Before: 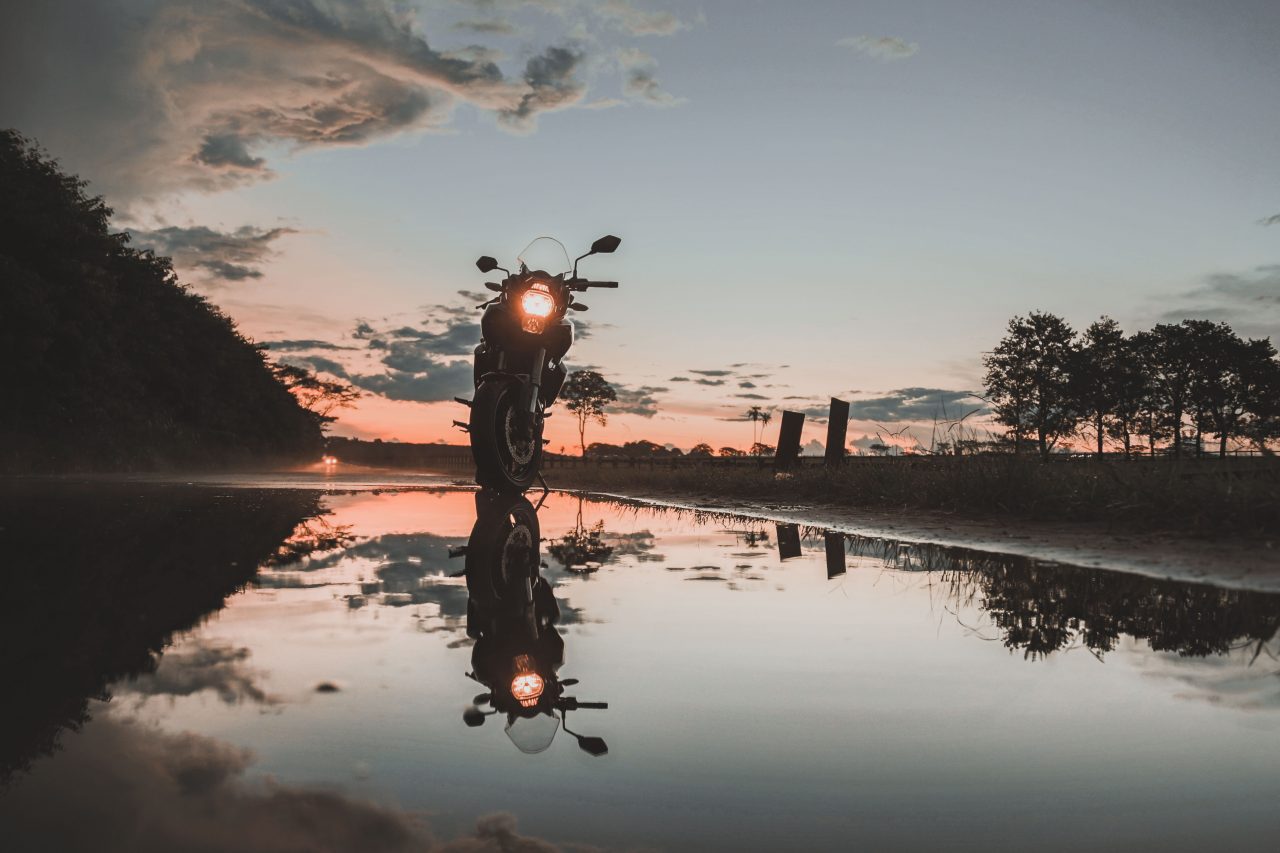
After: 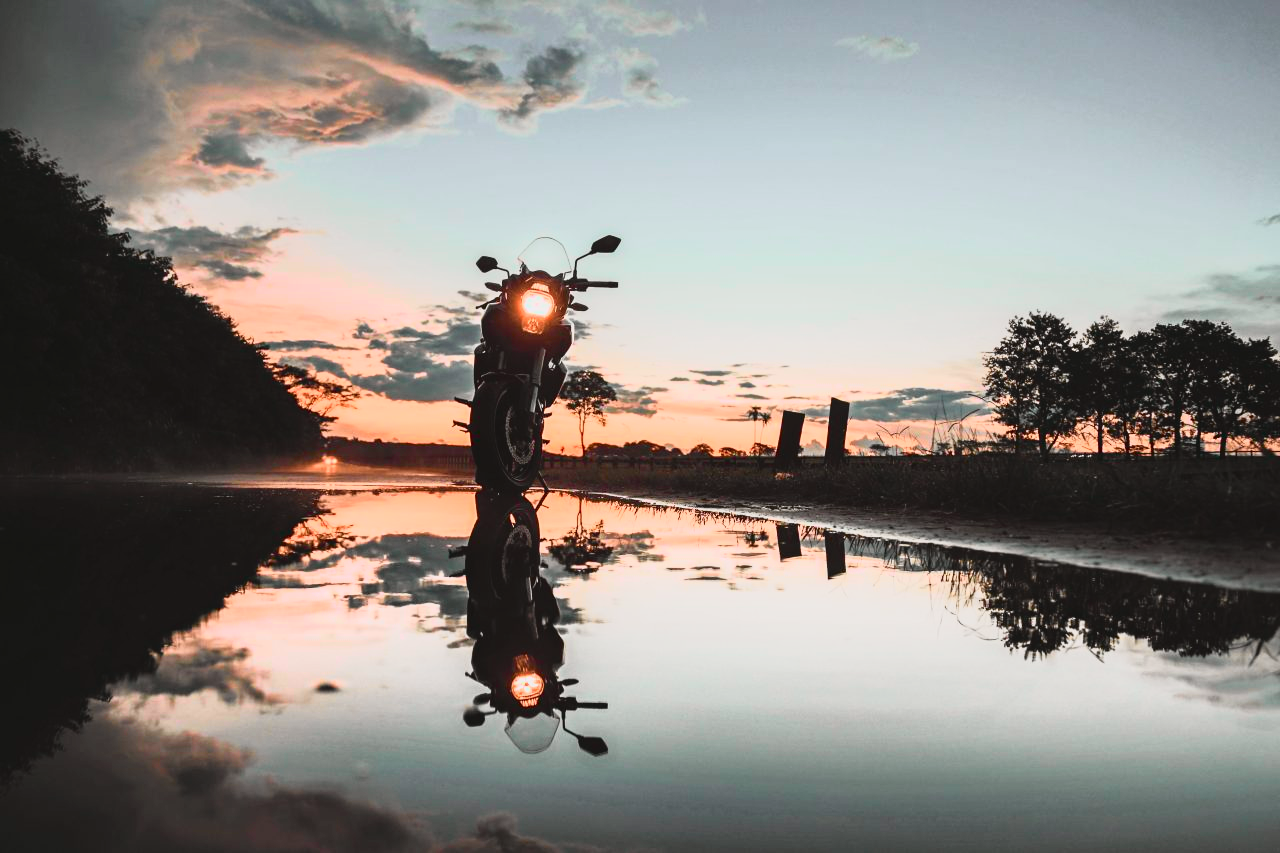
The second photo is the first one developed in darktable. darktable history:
tone curve: curves: ch0 [(0, 0) (0.046, 0.031) (0.163, 0.114) (0.391, 0.432) (0.488, 0.561) (0.695, 0.839) (0.785, 0.904) (1, 0.965)]; ch1 [(0, 0) (0.248, 0.252) (0.427, 0.412) (0.482, 0.462) (0.499, 0.497) (0.518, 0.52) (0.535, 0.577) (0.585, 0.623) (0.679, 0.743) (0.788, 0.809) (1, 1)]; ch2 [(0, 0) (0.313, 0.262) (0.427, 0.417) (0.473, 0.47) (0.503, 0.503) (0.523, 0.515) (0.557, 0.596) (0.598, 0.646) (0.708, 0.771) (1, 1)], color space Lab, independent channels, preserve colors none
